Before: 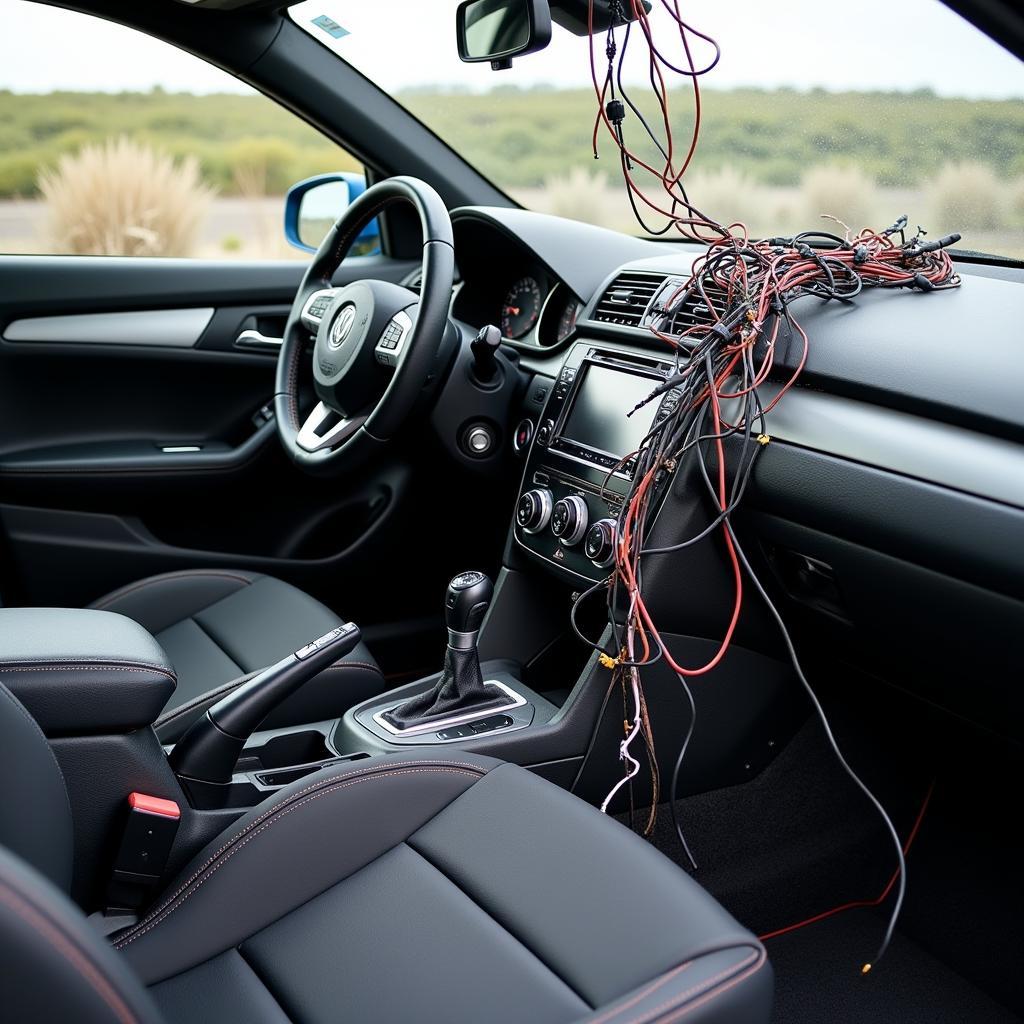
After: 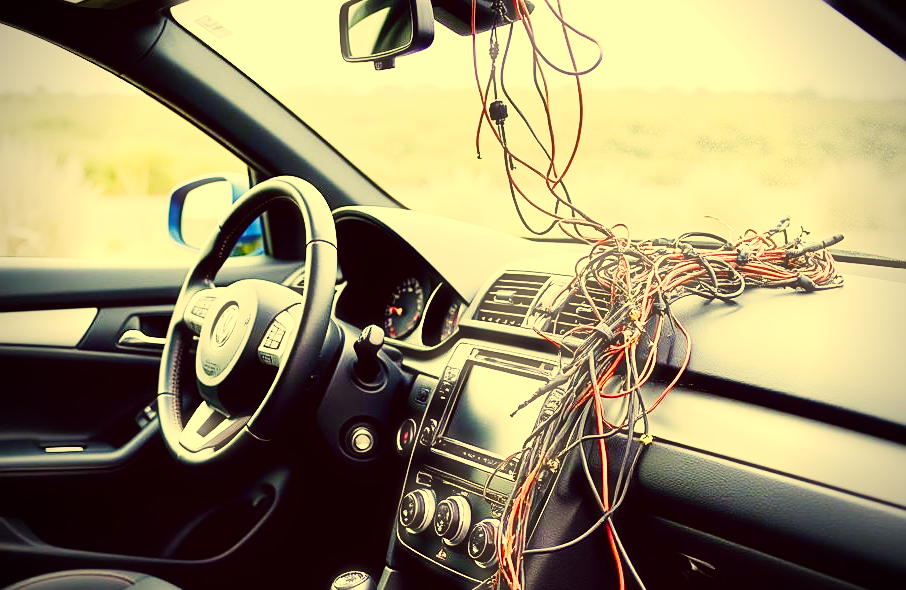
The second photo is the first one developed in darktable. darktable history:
sharpen: amount 0.21
color correction: highlights a* -0.593, highlights b* 39.66, shadows a* 9.43, shadows b* -0.599
color balance rgb: shadows lift › luminance -19.992%, perceptual saturation grading › global saturation 20%, perceptual saturation grading › highlights -25.87%, perceptual saturation grading › shadows 49.83%
exposure: exposure 0.202 EV, compensate highlight preservation false
base curve: curves: ch0 [(0, 0) (0, 0.001) (0.001, 0.001) (0.004, 0.002) (0.007, 0.004) (0.015, 0.013) (0.033, 0.045) (0.052, 0.096) (0.075, 0.17) (0.099, 0.241) (0.163, 0.42) (0.219, 0.55) (0.259, 0.616) (0.327, 0.722) (0.365, 0.765) (0.522, 0.873) (0.547, 0.881) (0.689, 0.919) (0.826, 0.952) (1, 1)], preserve colors none
vignetting: brightness -0.703, saturation -0.476
haze removal: strength -0.099, compatibility mode true, adaptive false
crop and rotate: left 11.437%, bottom 42.352%
